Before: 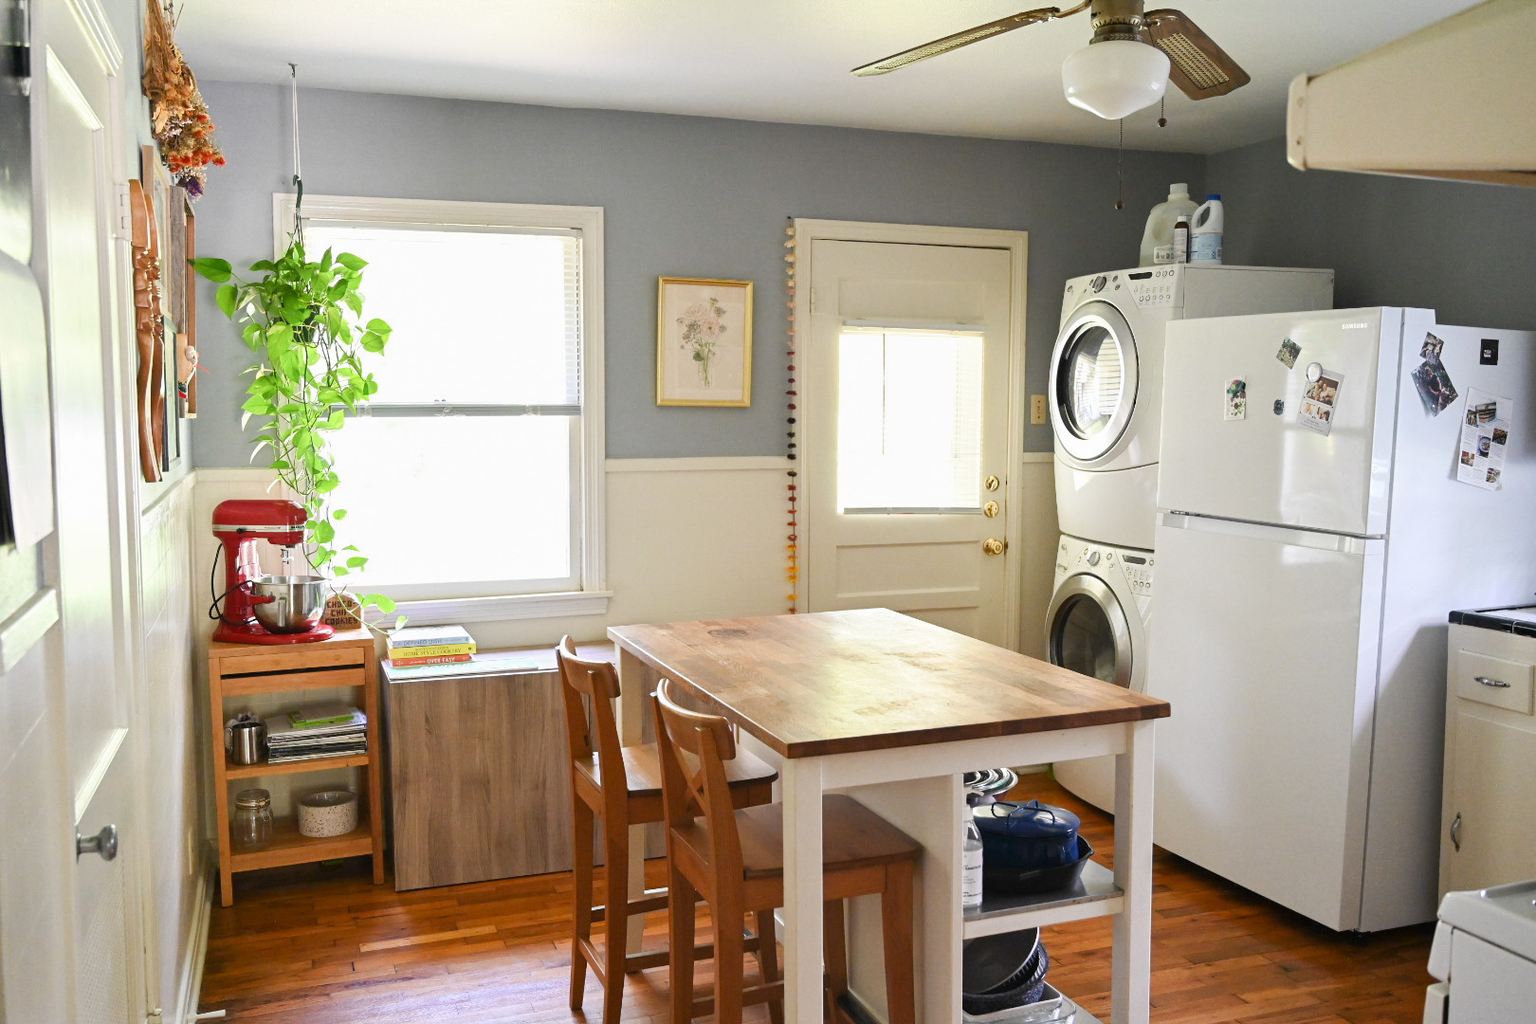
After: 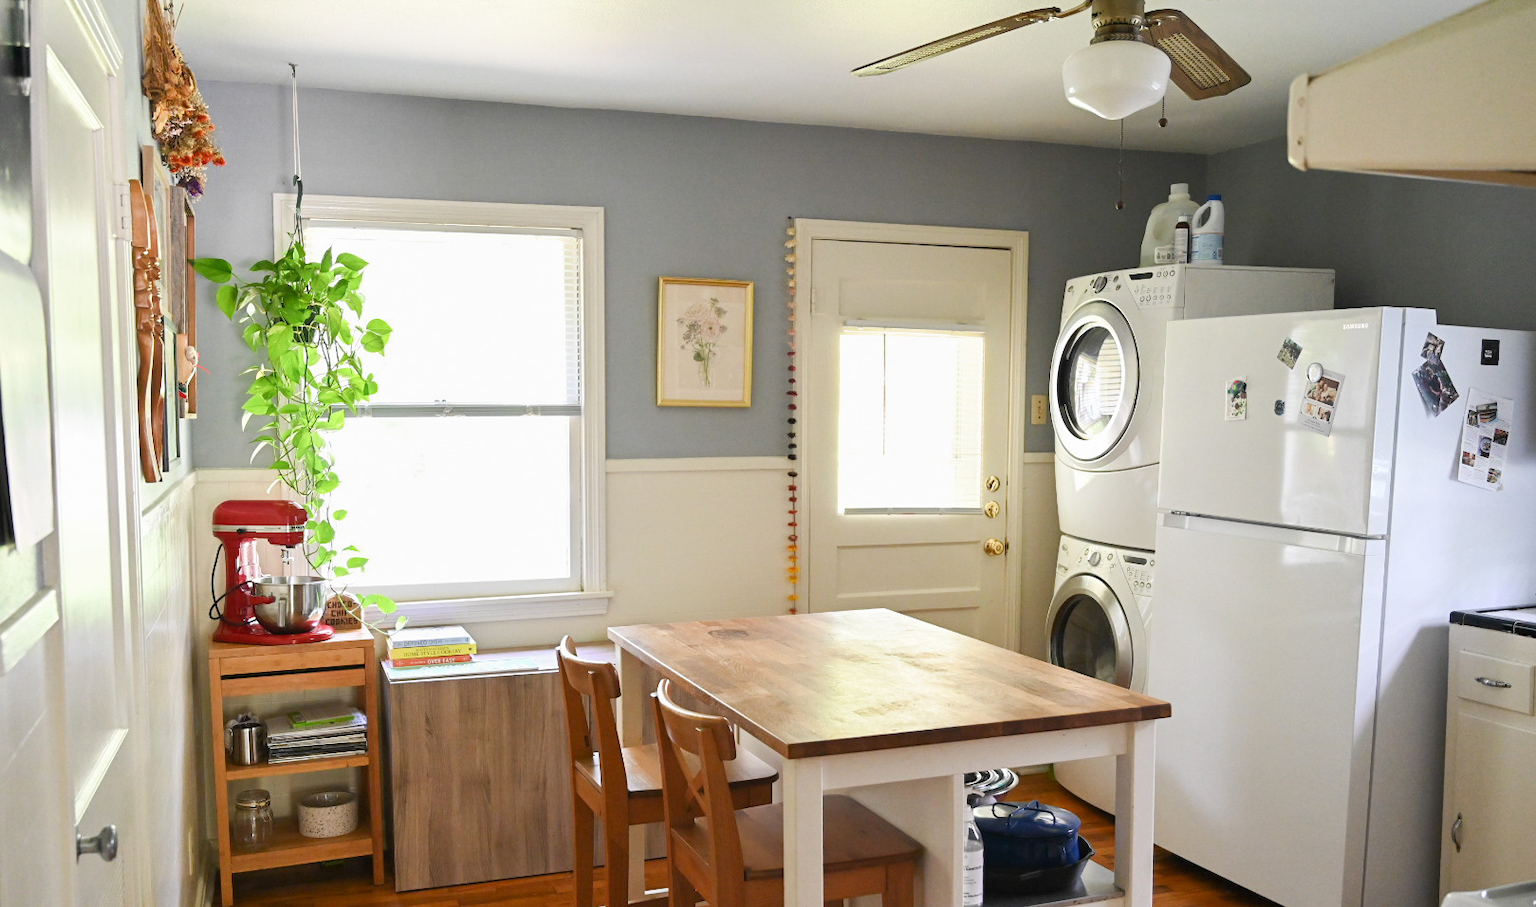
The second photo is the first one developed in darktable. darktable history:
crop and rotate: top 0%, bottom 11.379%
